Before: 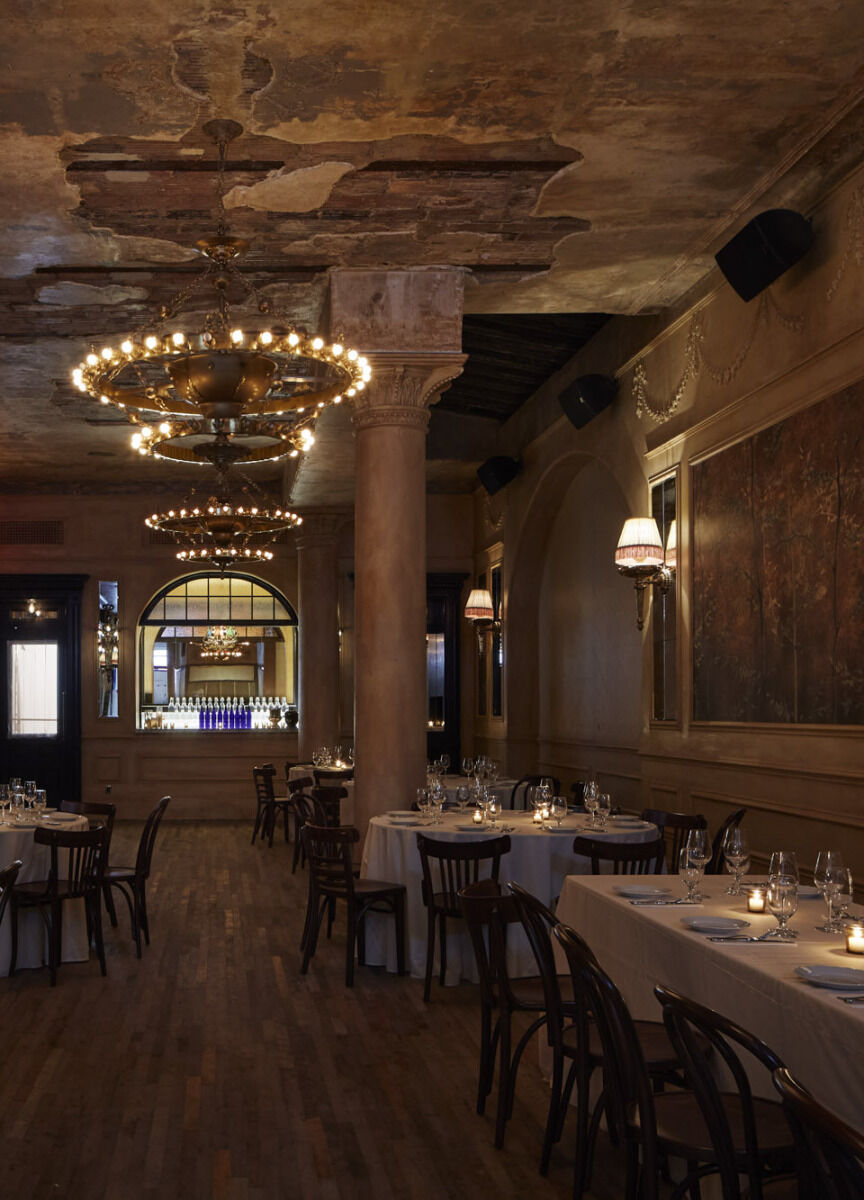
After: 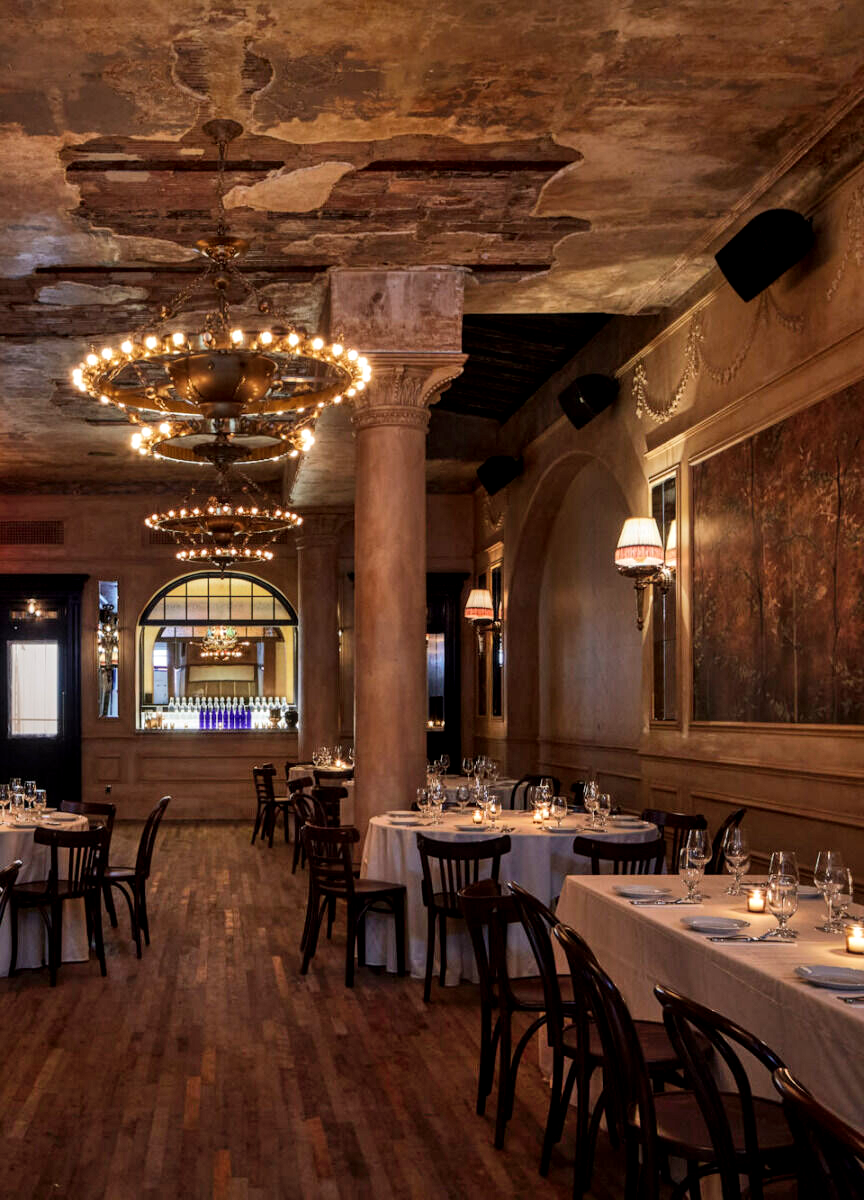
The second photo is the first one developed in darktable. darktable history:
shadows and highlights: highlights 71.4, soften with gaussian
local contrast: on, module defaults
